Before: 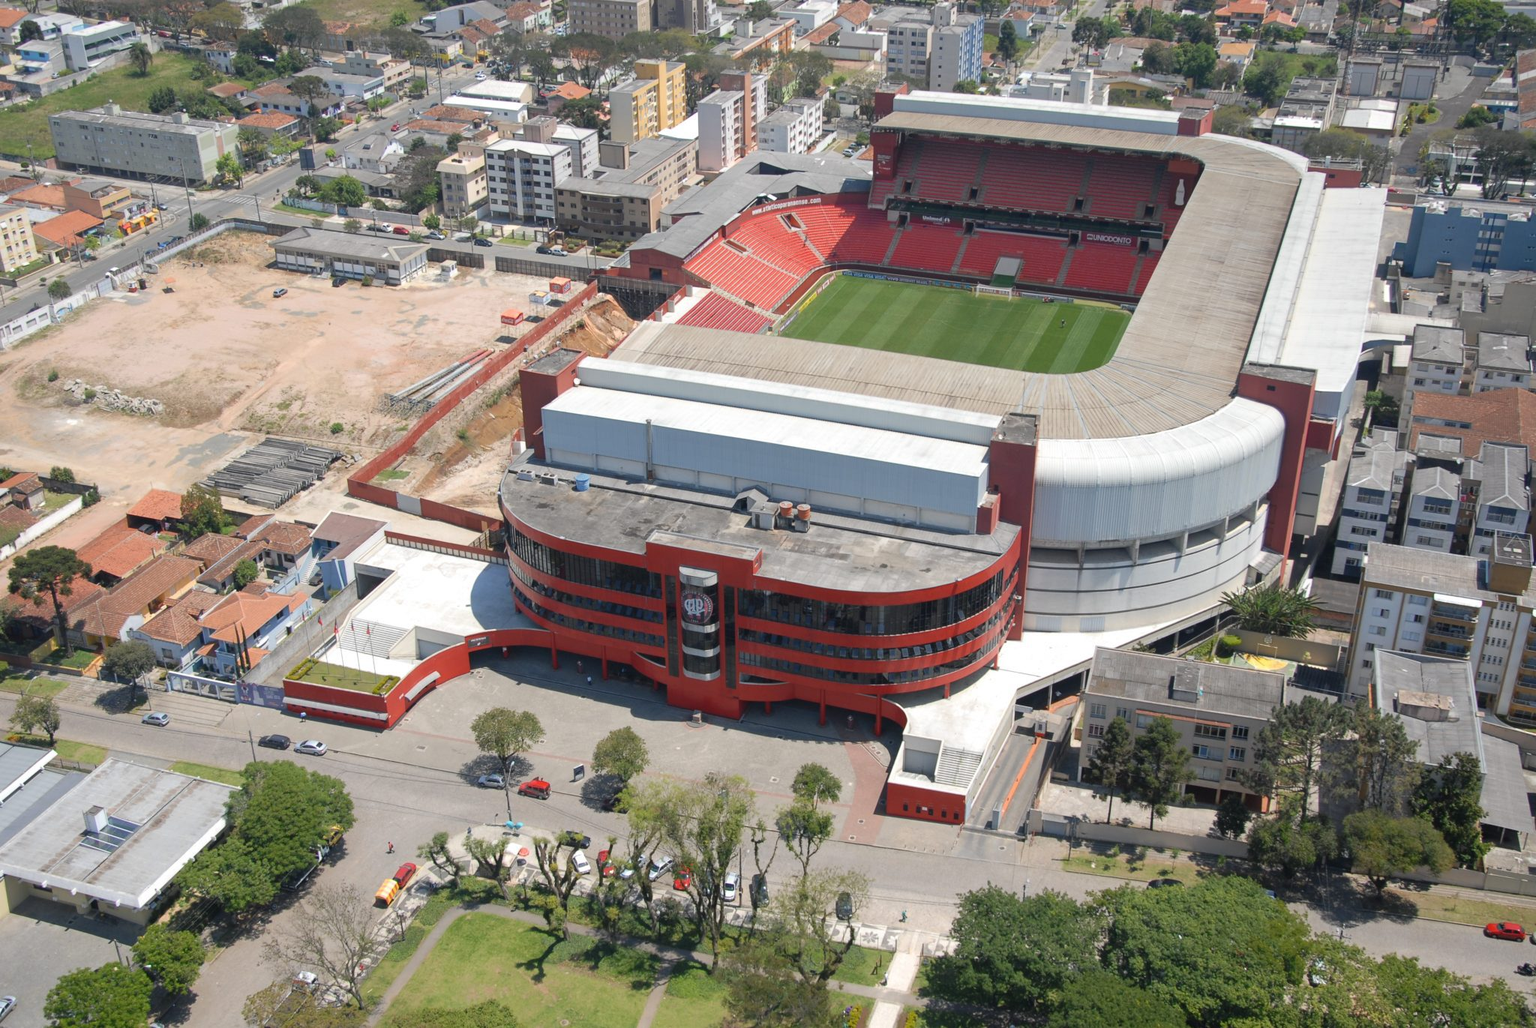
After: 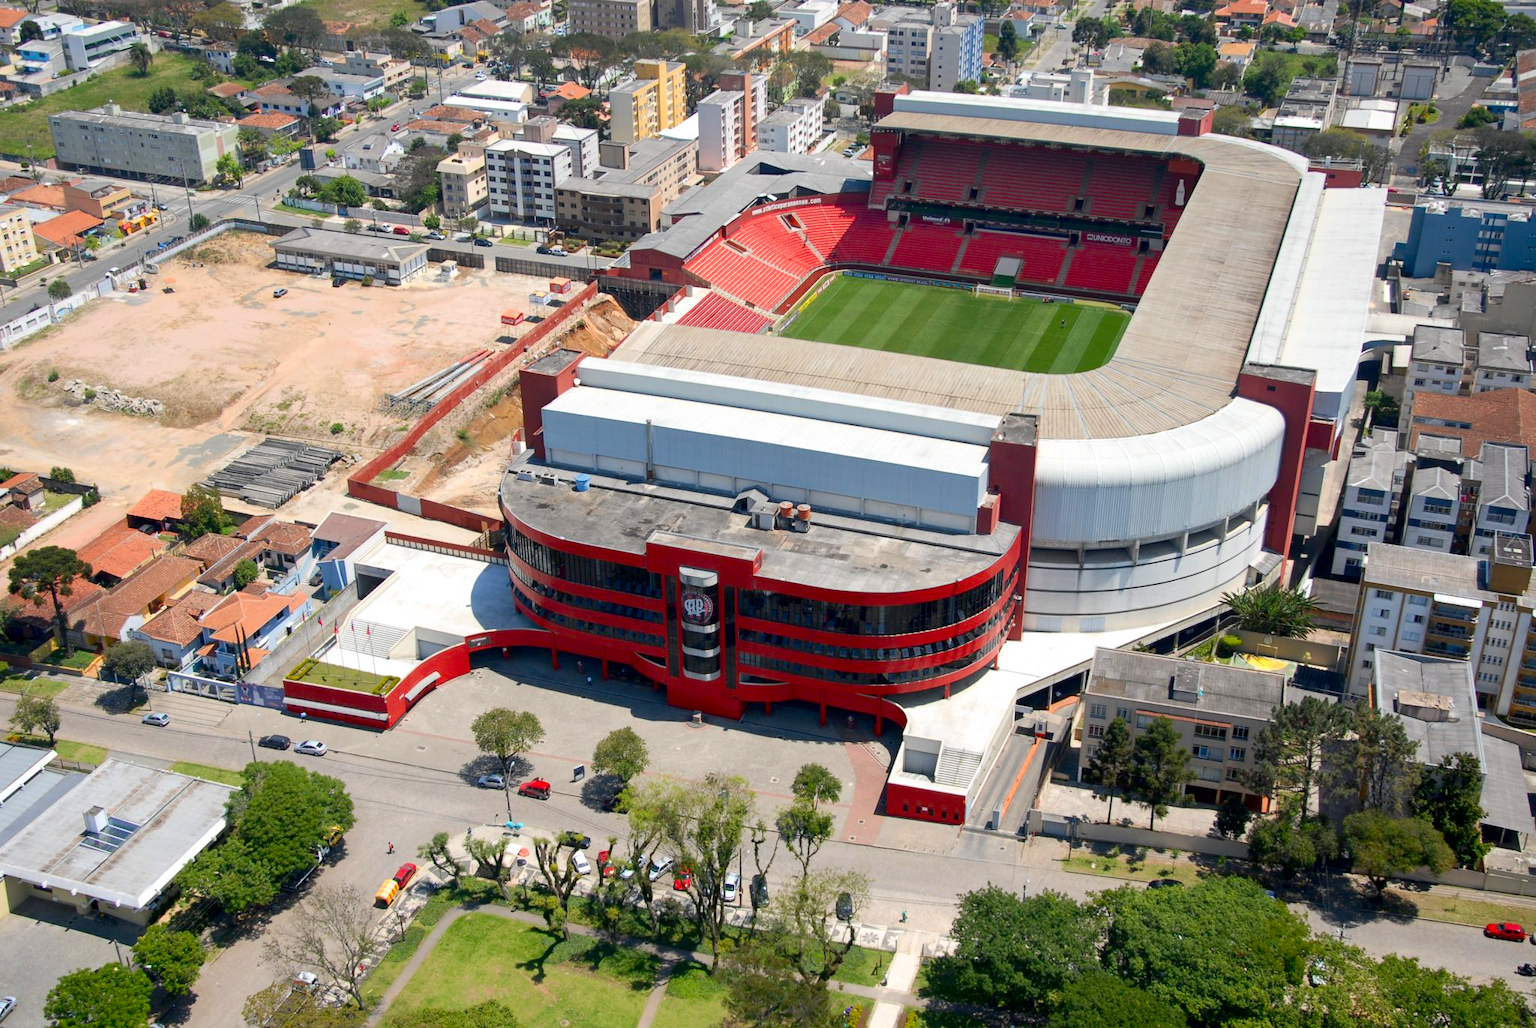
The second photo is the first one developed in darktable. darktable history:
contrast brightness saturation: contrast 0.16, saturation 0.32
exposure: black level correction 0.009, compensate highlight preservation false
